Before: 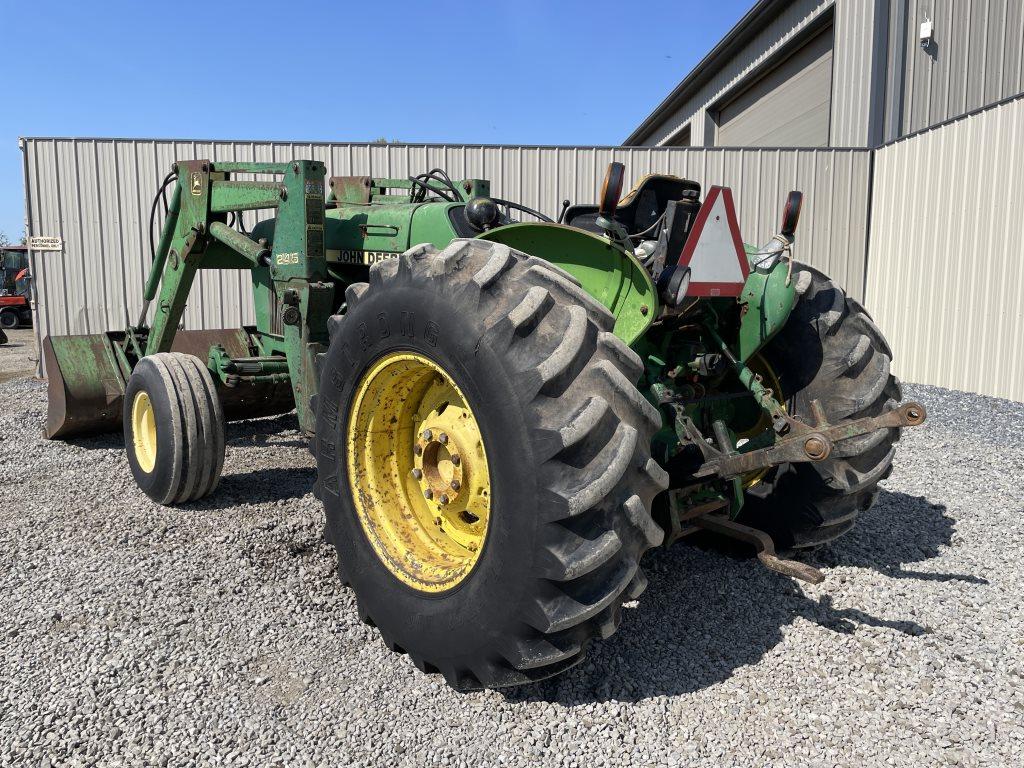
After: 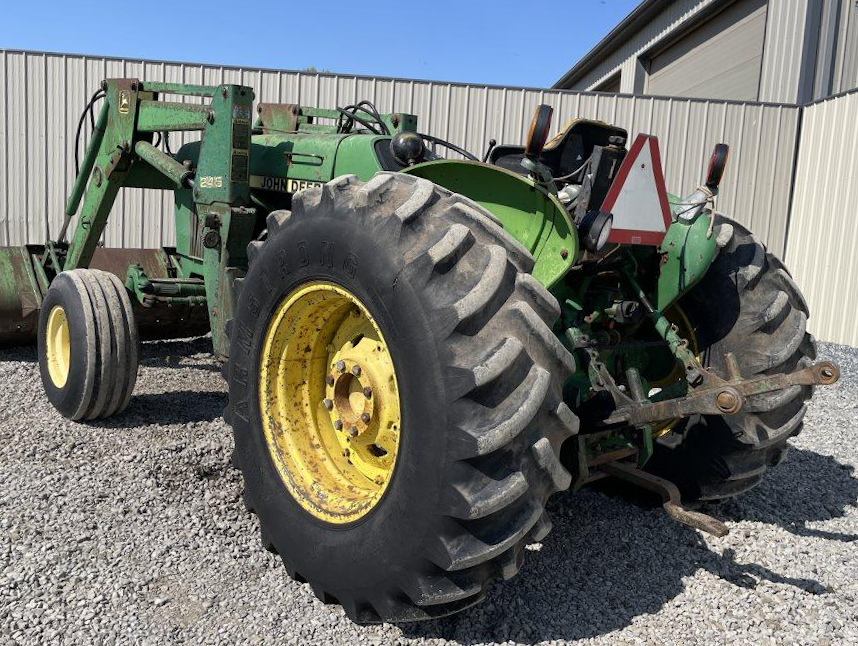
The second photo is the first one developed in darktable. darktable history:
crop and rotate: angle -3.29°, left 5.155%, top 5.226%, right 4.751%, bottom 4.313%
